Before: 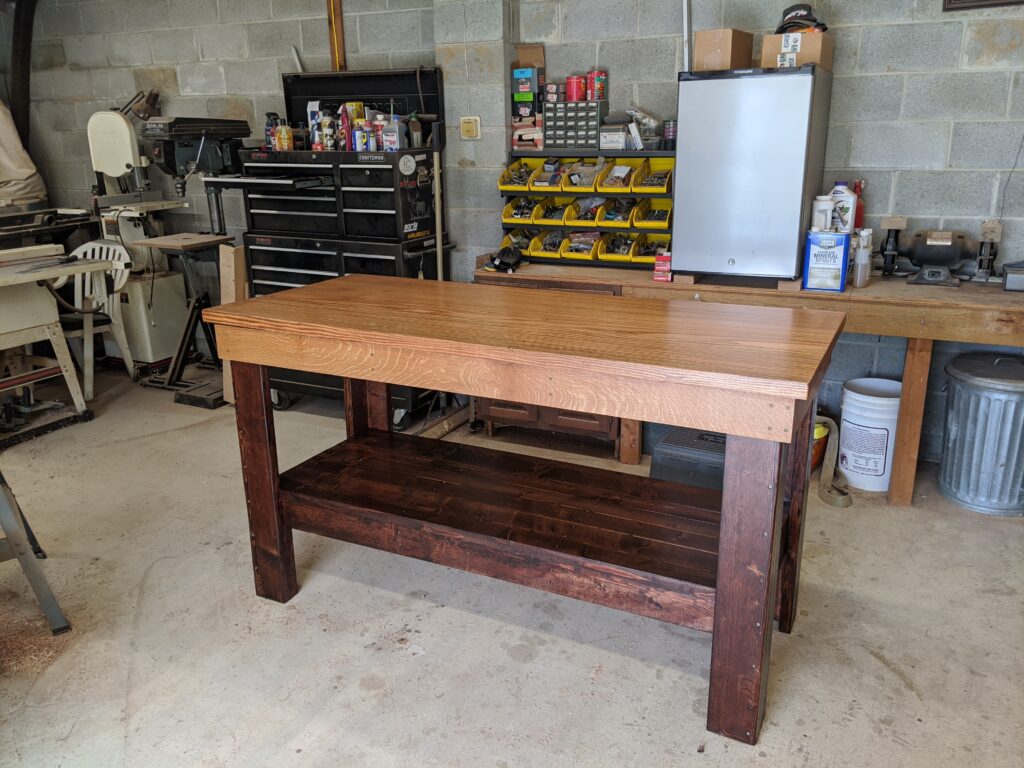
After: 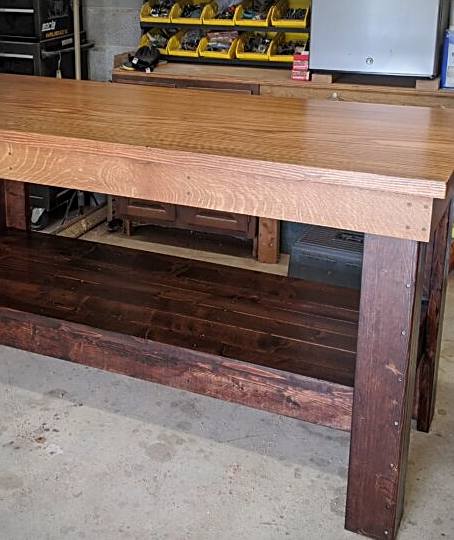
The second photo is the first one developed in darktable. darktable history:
crop: left 35.432%, top 26.233%, right 20.145%, bottom 3.432%
vignetting: fall-off start 91.19%
sharpen: on, module defaults
